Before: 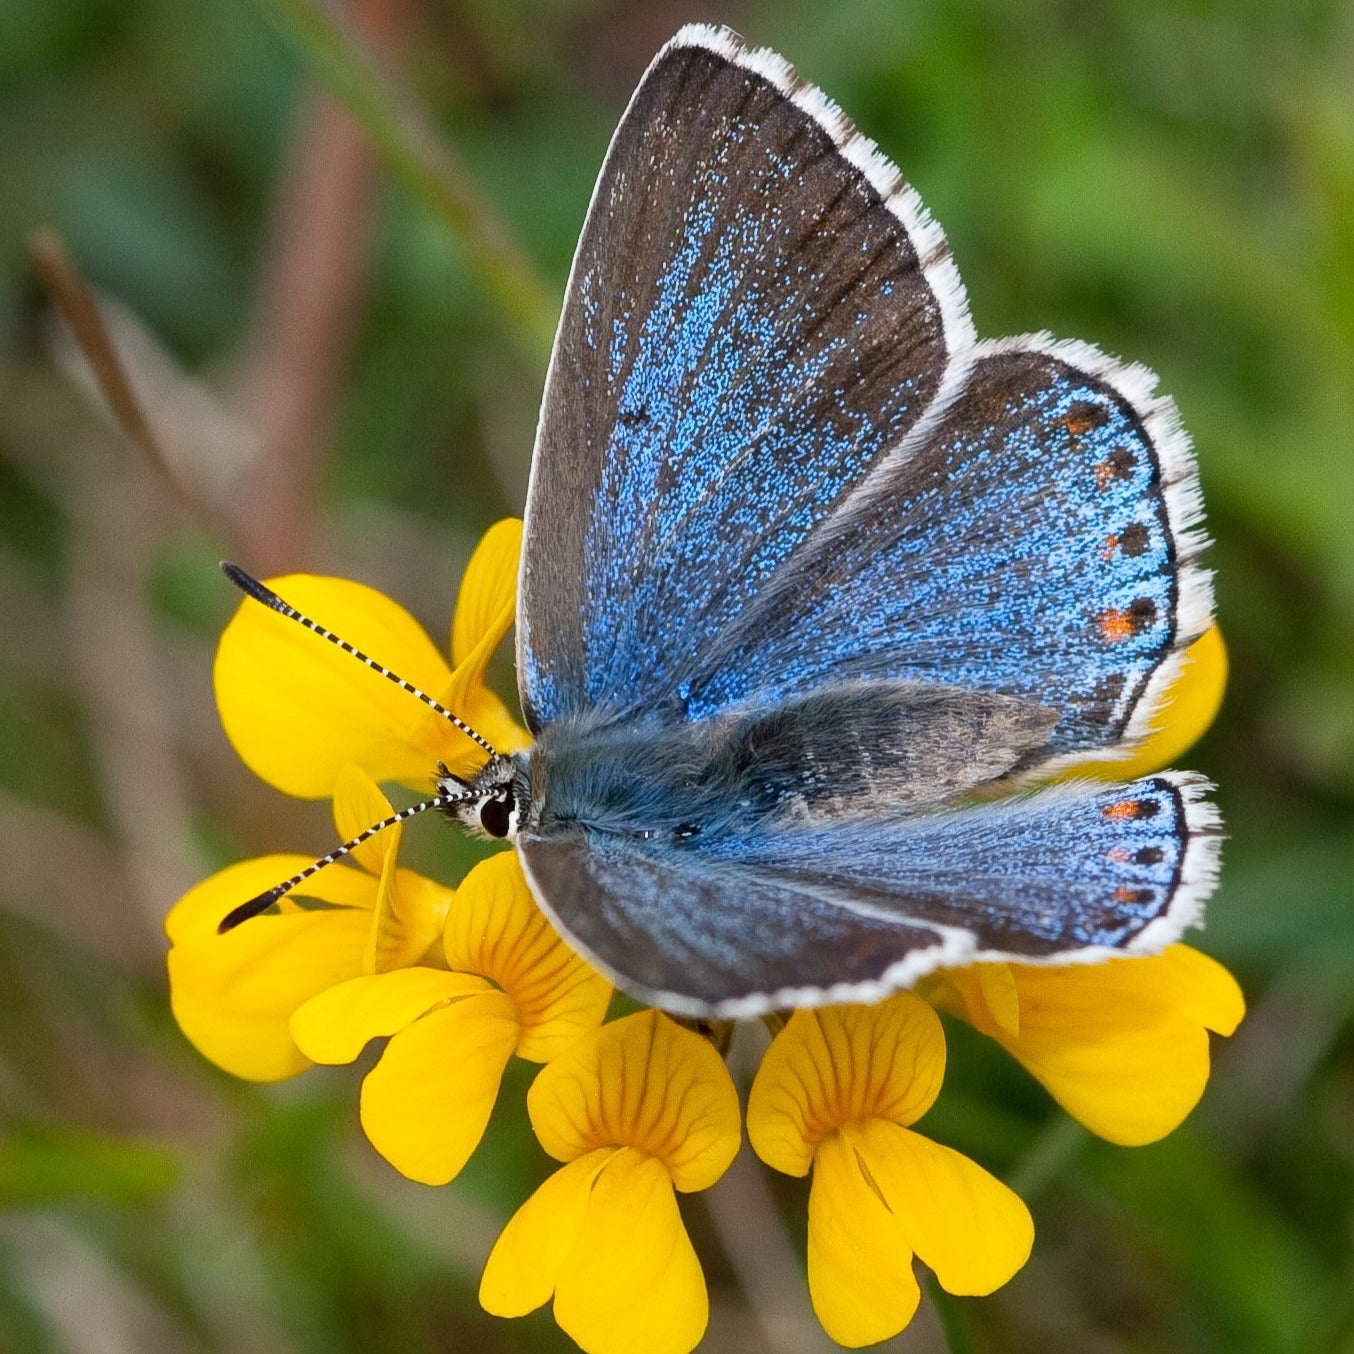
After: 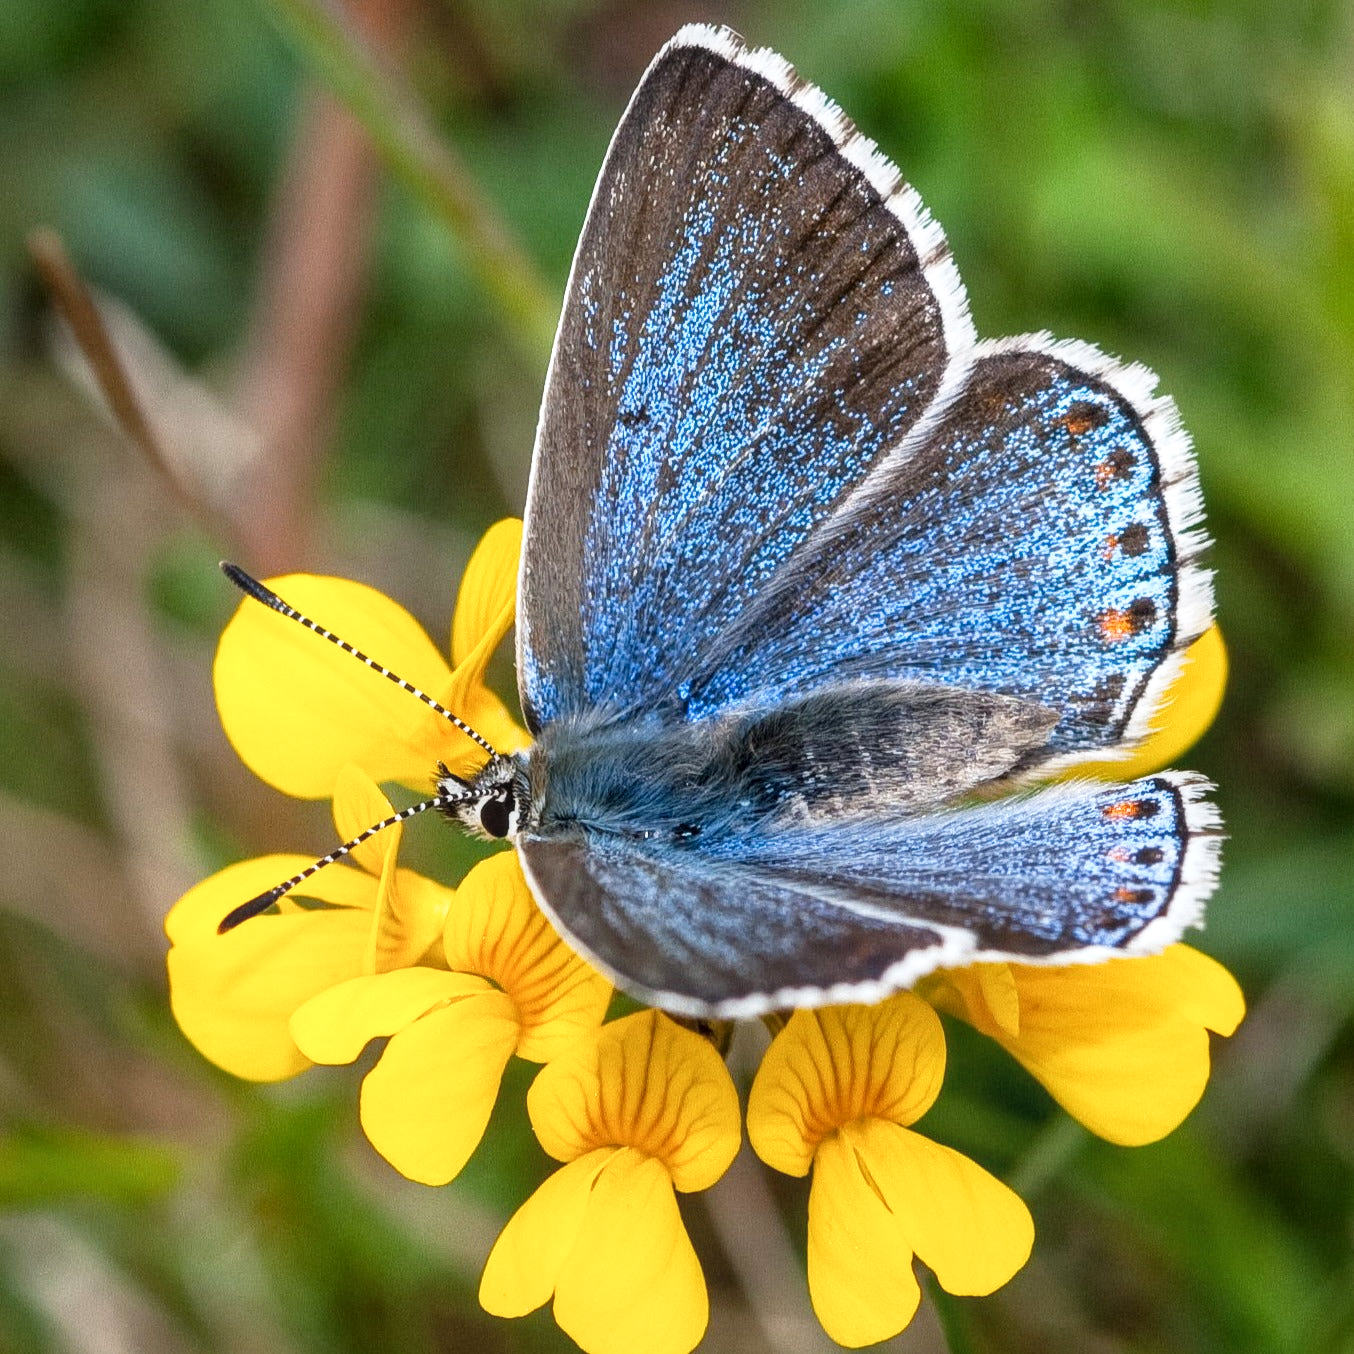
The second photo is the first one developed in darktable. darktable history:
local contrast: detail 130%
tone curve: curves: ch0 [(0, 0.028) (0.138, 0.156) (0.468, 0.516) (0.754, 0.823) (1, 1)], preserve colors none
shadows and highlights: shadows 0.054, highlights 41.68
